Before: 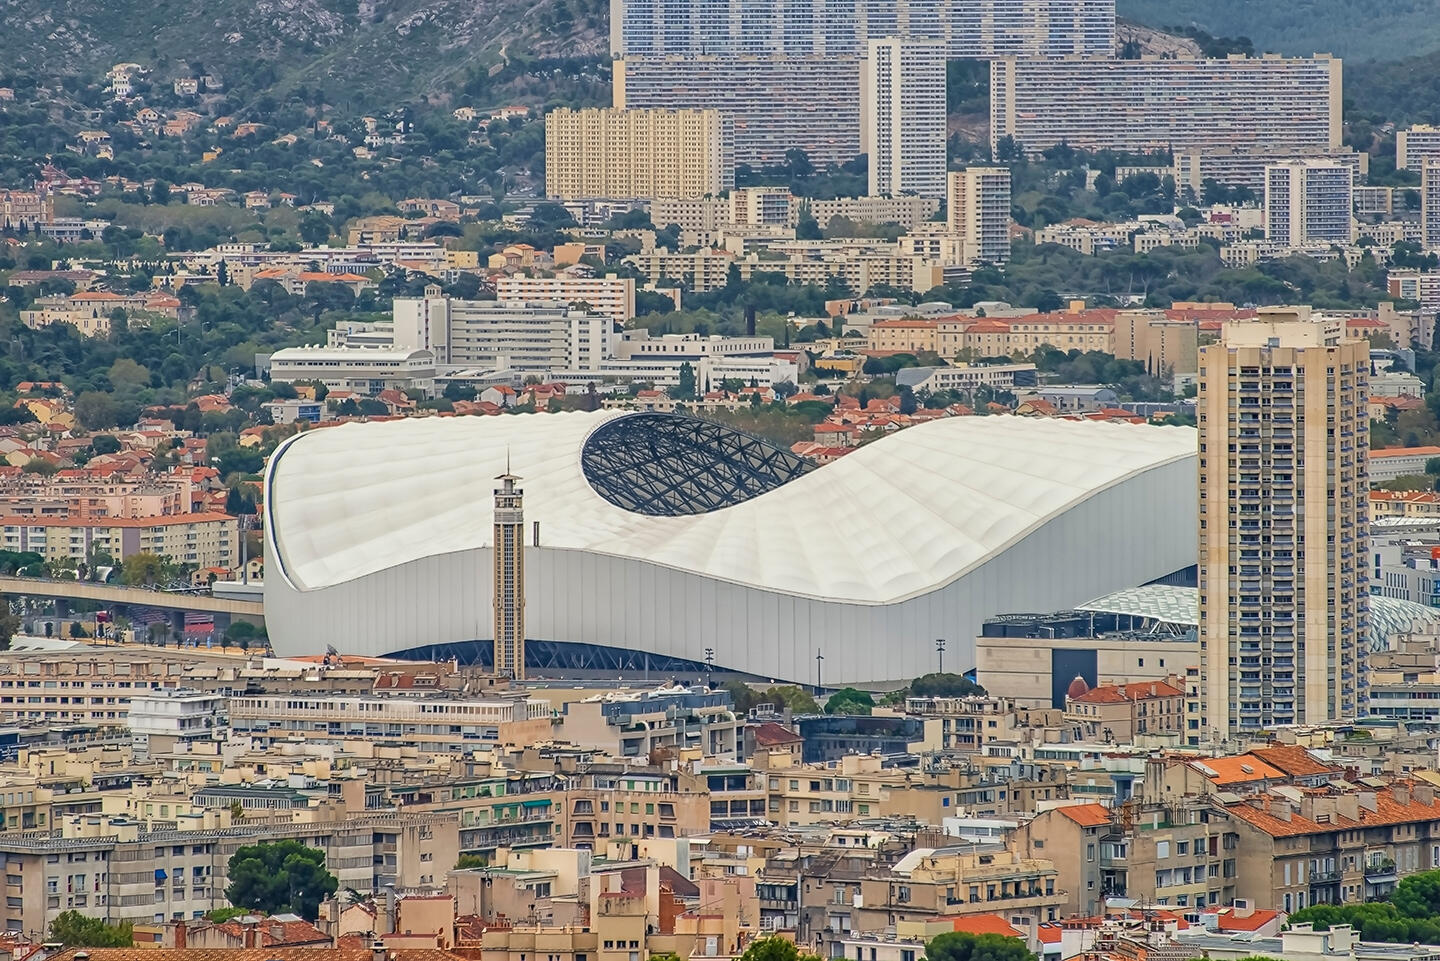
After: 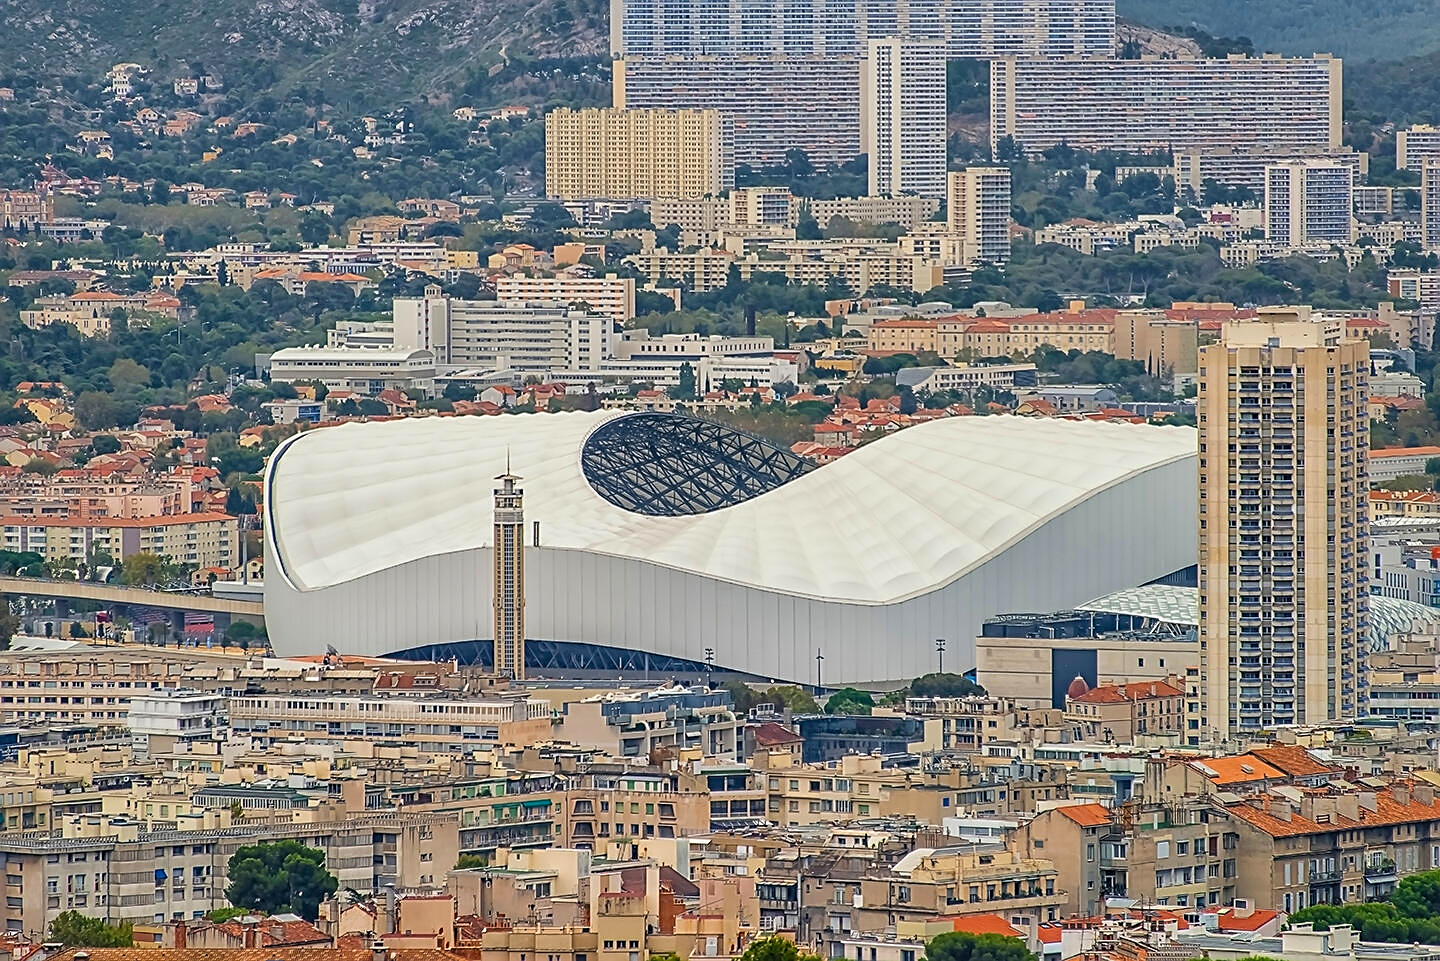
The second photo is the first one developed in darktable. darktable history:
color balance rgb: perceptual saturation grading › global saturation 10%, global vibrance 10%
sharpen: on, module defaults
